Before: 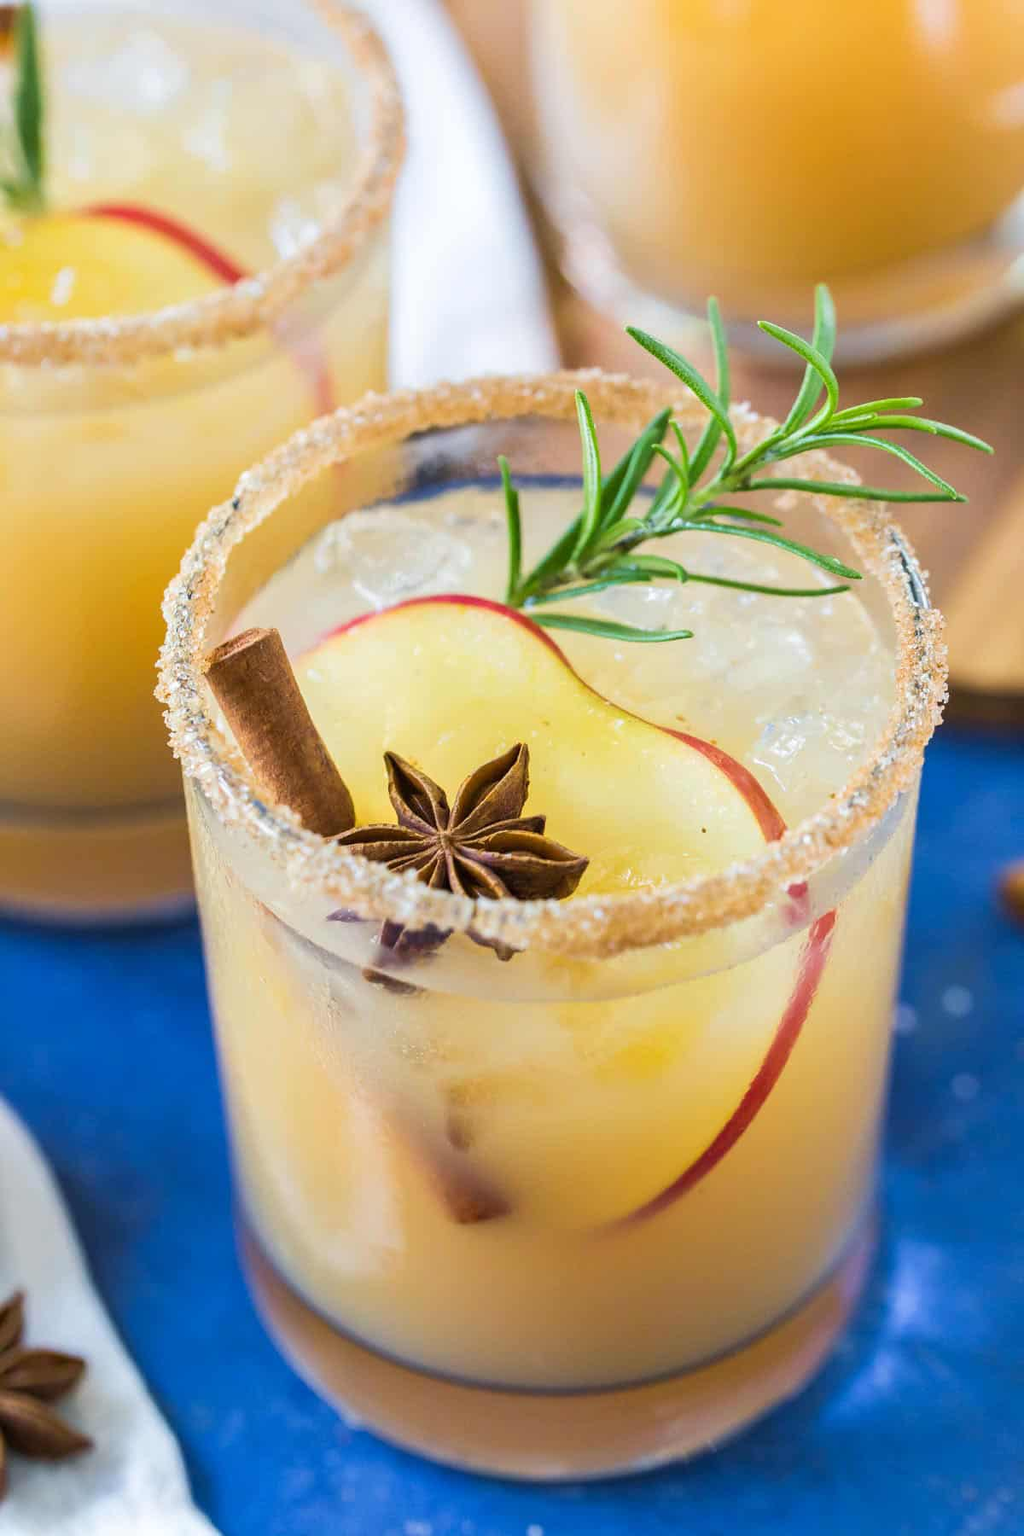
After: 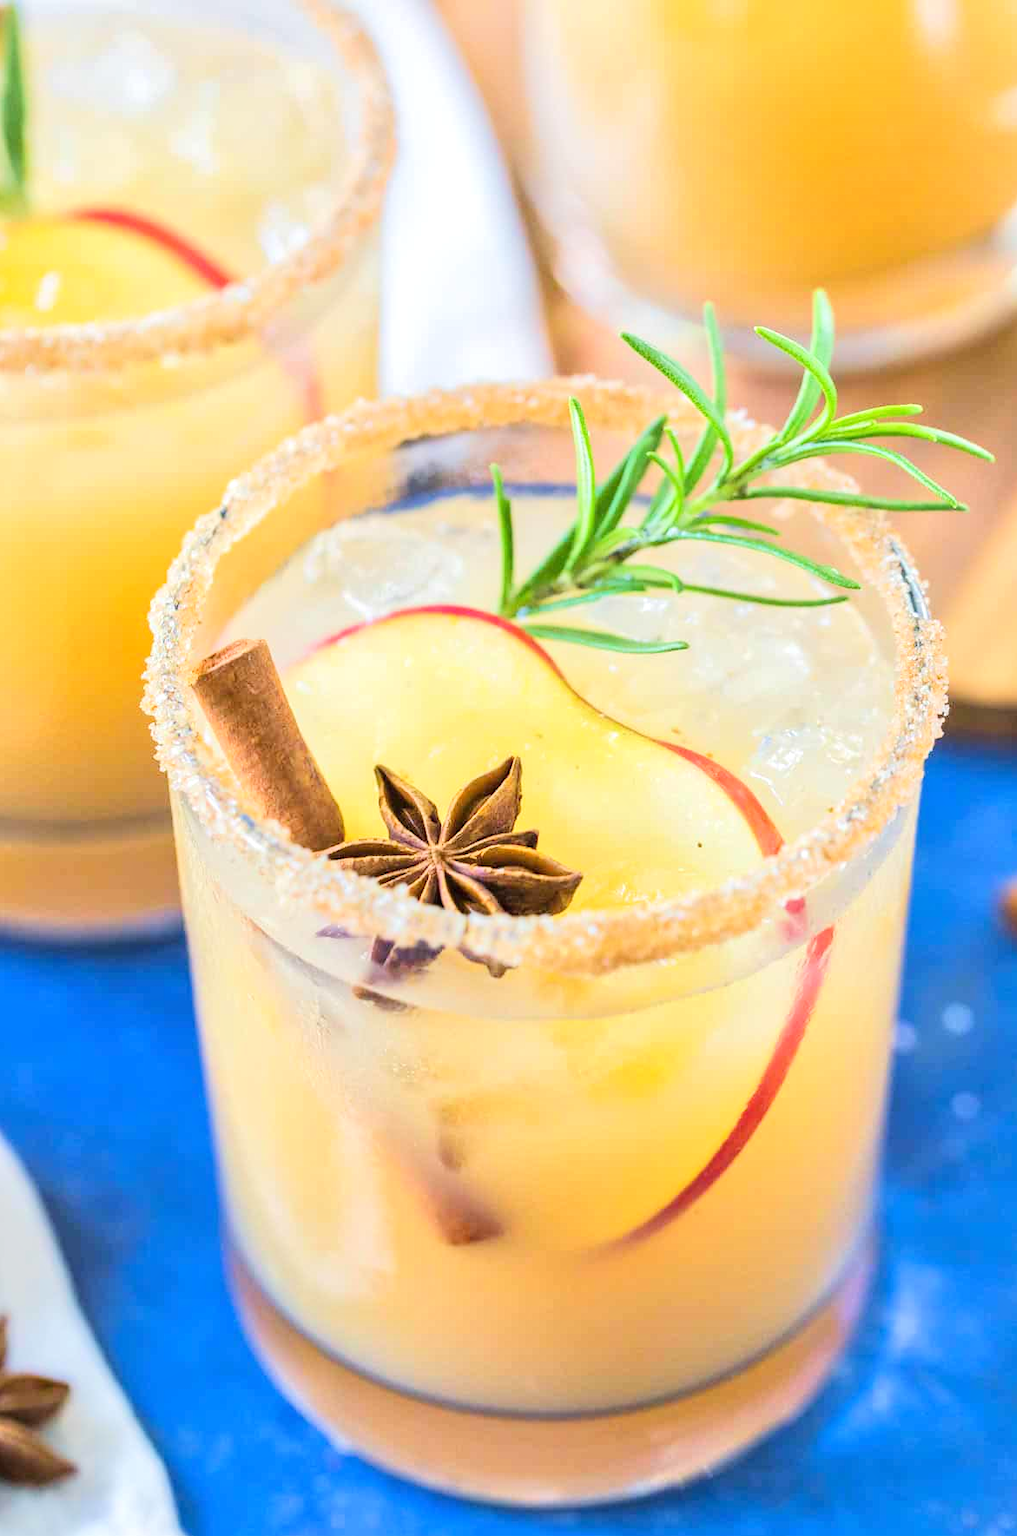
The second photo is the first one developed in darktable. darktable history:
color correction: highlights b* 0.03
tone equalizer: -7 EV 0.146 EV, -6 EV 0.568 EV, -5 EV 1.15 EV, -4 EV 1.36 EV, -3 EV 1.17 EV, -2 EV 0.6 EV, -1 EV 0.149 EV, edges refinement/feathering 500, mask exposure compensation -1.57 EV, preserve details guided filter
crop and rotate: left 1.666%, right 0.643%, bottom 1.677%
